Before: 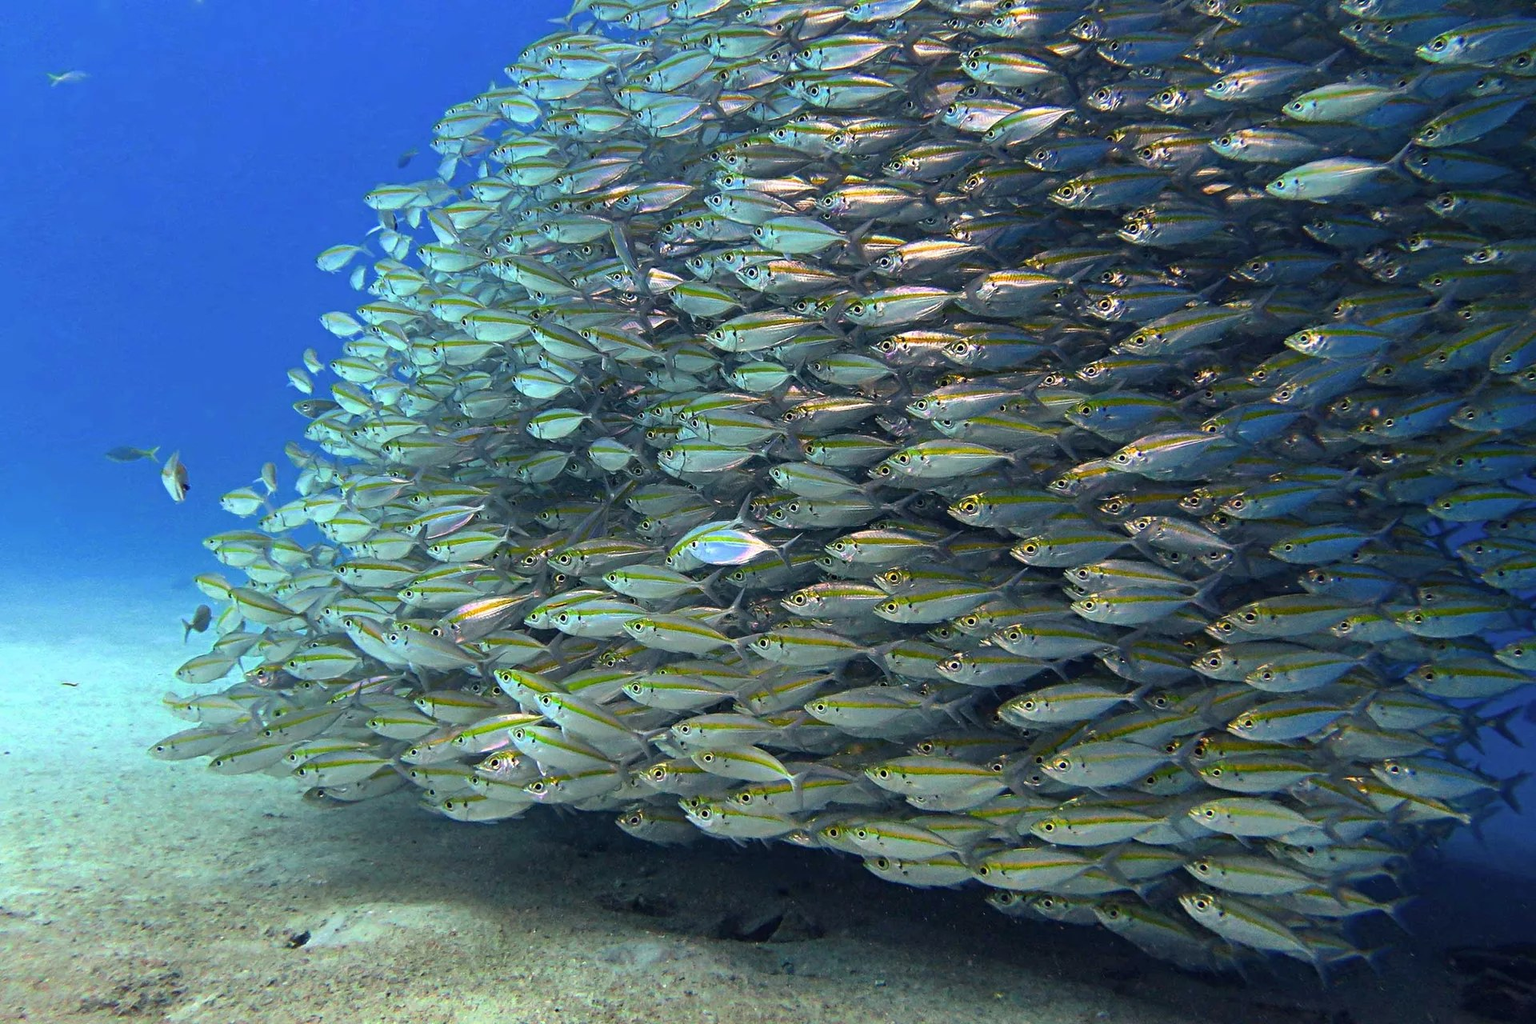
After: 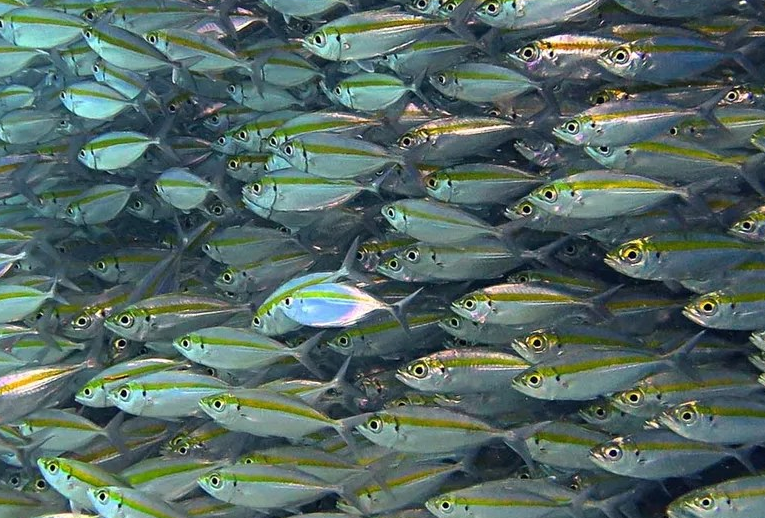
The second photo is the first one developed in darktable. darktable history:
color correction: highlights b* 0.061
crop: left 30.237%, top 29.62%, right 29.91%, bottom 29.877%
